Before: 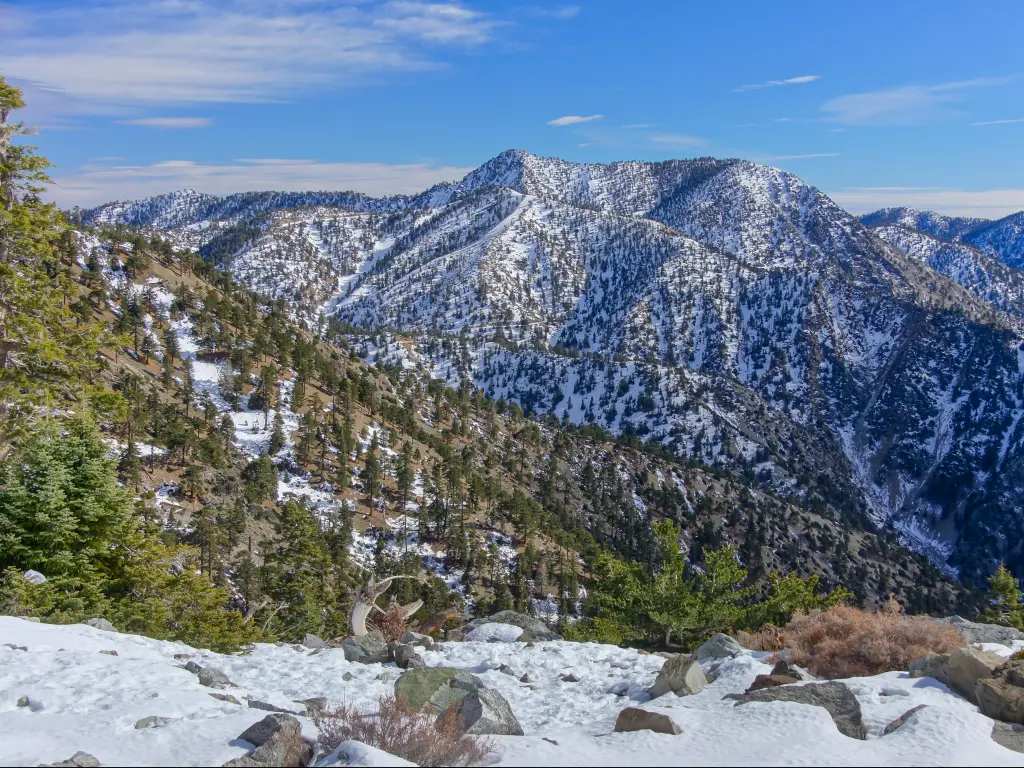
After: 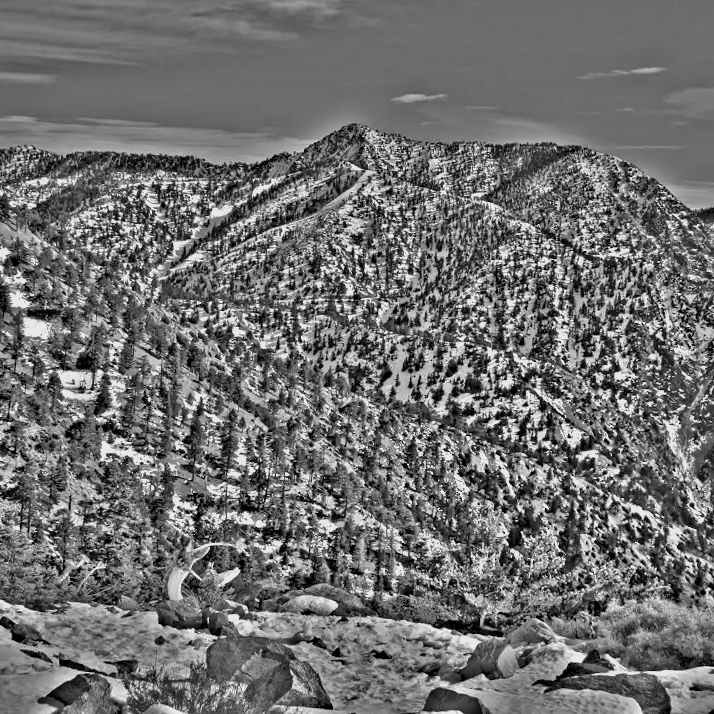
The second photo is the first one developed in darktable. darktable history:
crop and rotate: angle -3.27°, left 14.277%, top 0.028%, right 10.766%, bottom 0.028%
monochrome: a 26.22, b 42.67, size 0.8
highpass: on, module defaults
tone equalizer: -7 EV 0.15 EV, -6 EV 0.6 EV, -5 EV 1.15 EV, -4 EV 1.33 EV, -3 EV 1.15 EV, -2 EV 0.6 EV, -1 EV 0.15 EV, mask exposure compensation -0.5 EV
rotate and perspective: crop left 0, crop top 0
